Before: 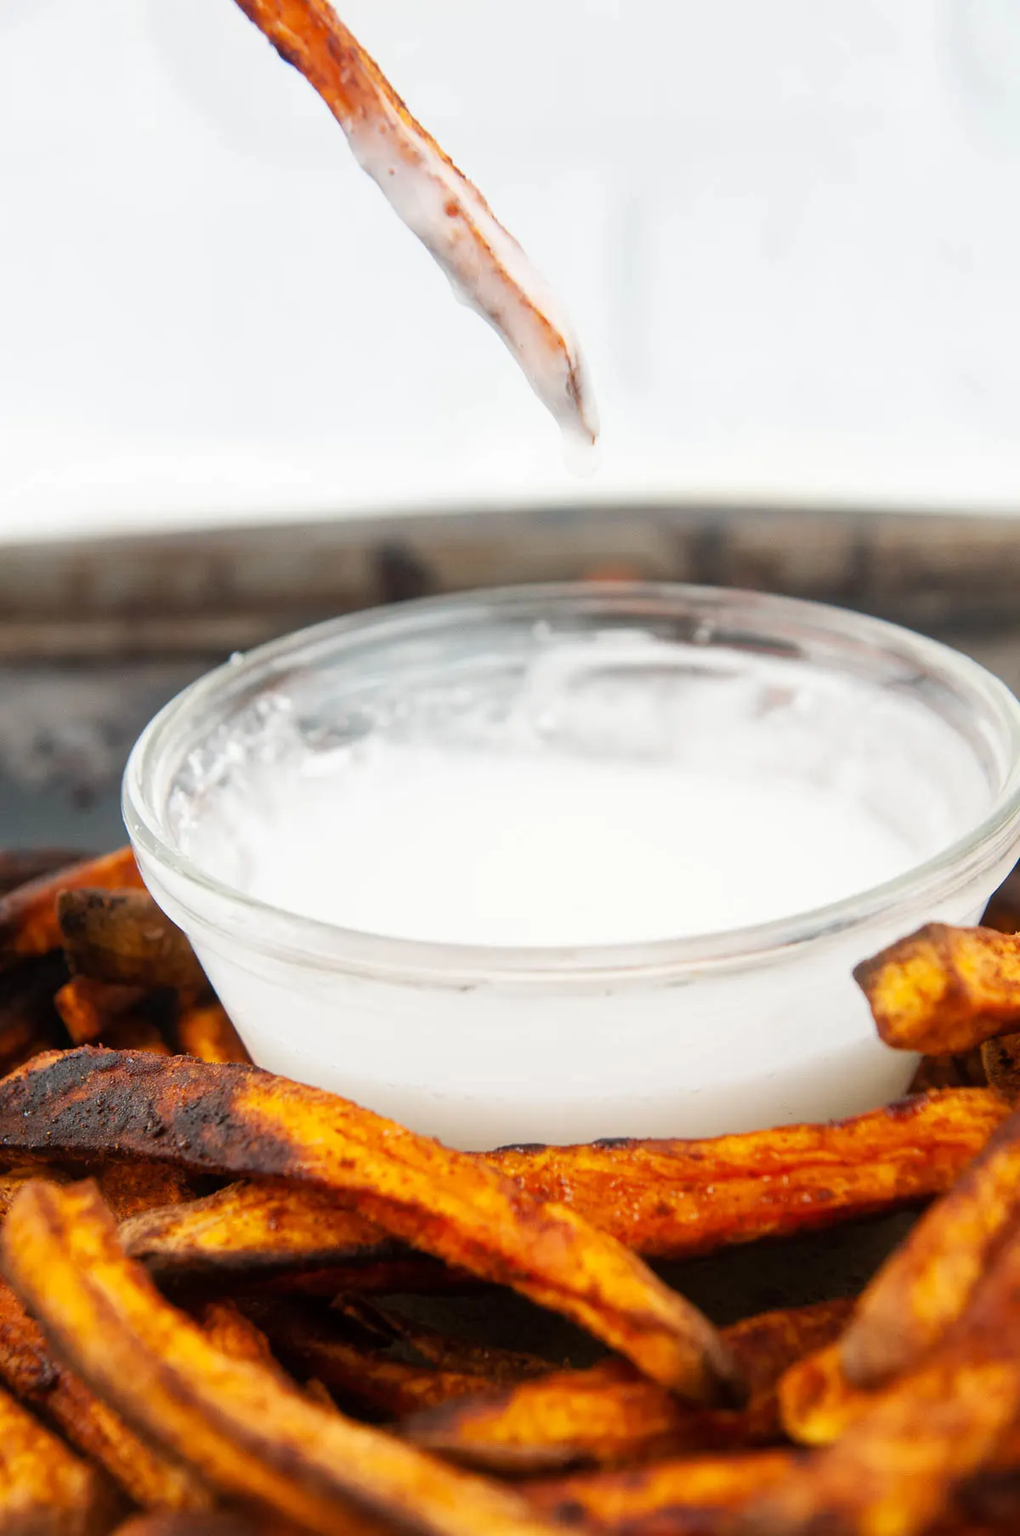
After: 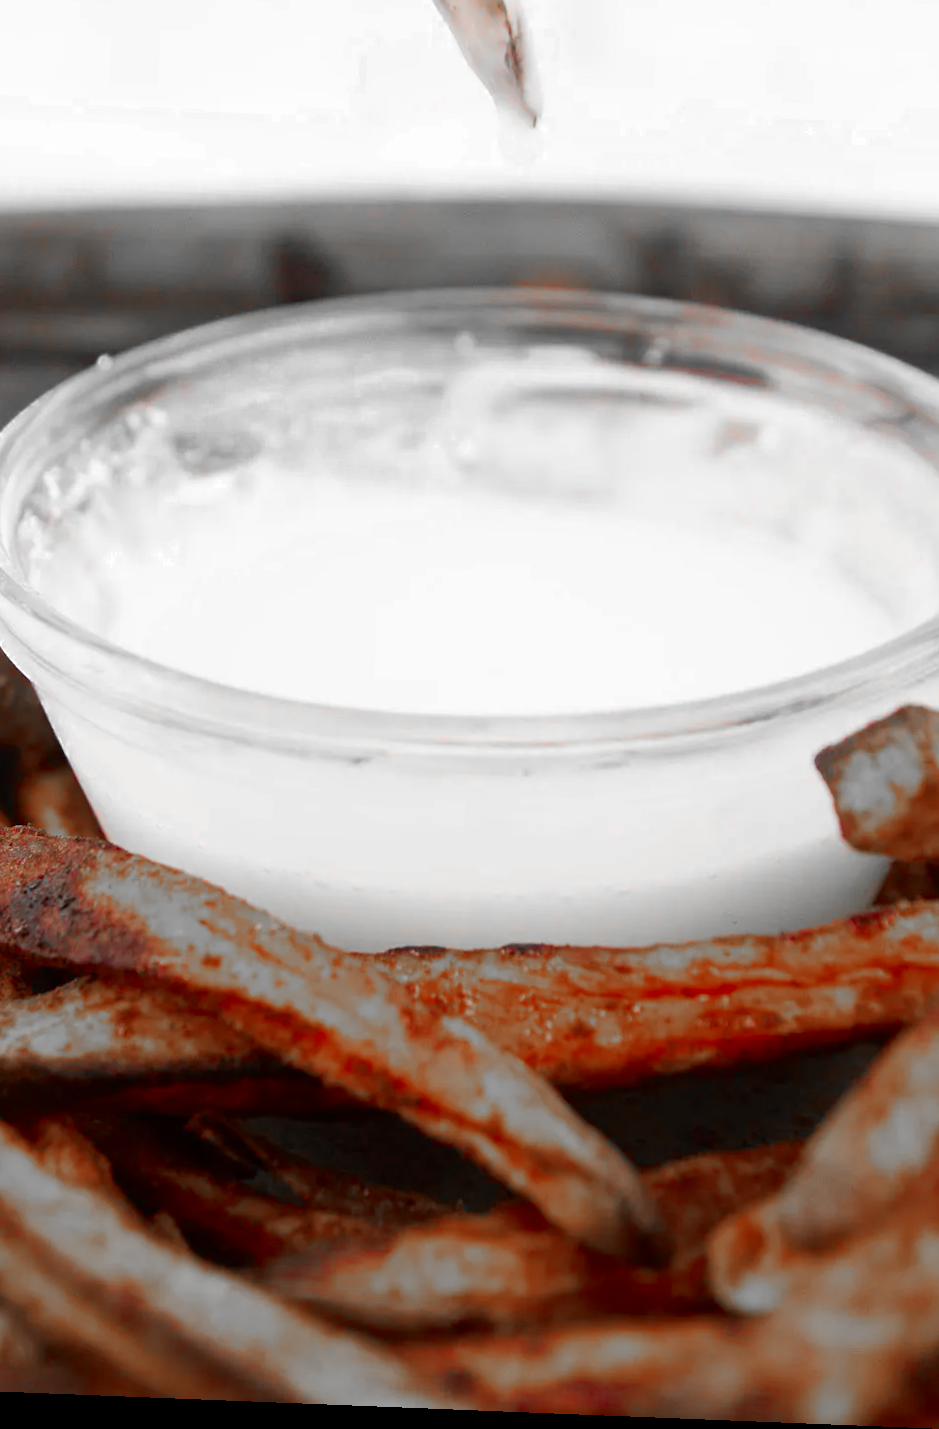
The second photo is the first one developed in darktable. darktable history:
rotate and perspective: rotation 2.27°, automatic cropping off
haze removal: adaptive false
crop: left 16.871%, top 22.857%, right 9.116%
color zones: curves: ch0 [(0, 0.352) (0.143, 0.407) (0.286, 0.386) (0.429, 0.431) (0.571, 0.829) (0.714, 0.853) (0.857, 0.833) (1, 0.352)]; ch1 [(0, 0.604) (0.072, 0.726) (0.096, 0.608) (0.205, 0.007) (0.571, -0.006) (0.839, -0.013) (0.857, -0.012) (1, 0.604)]
